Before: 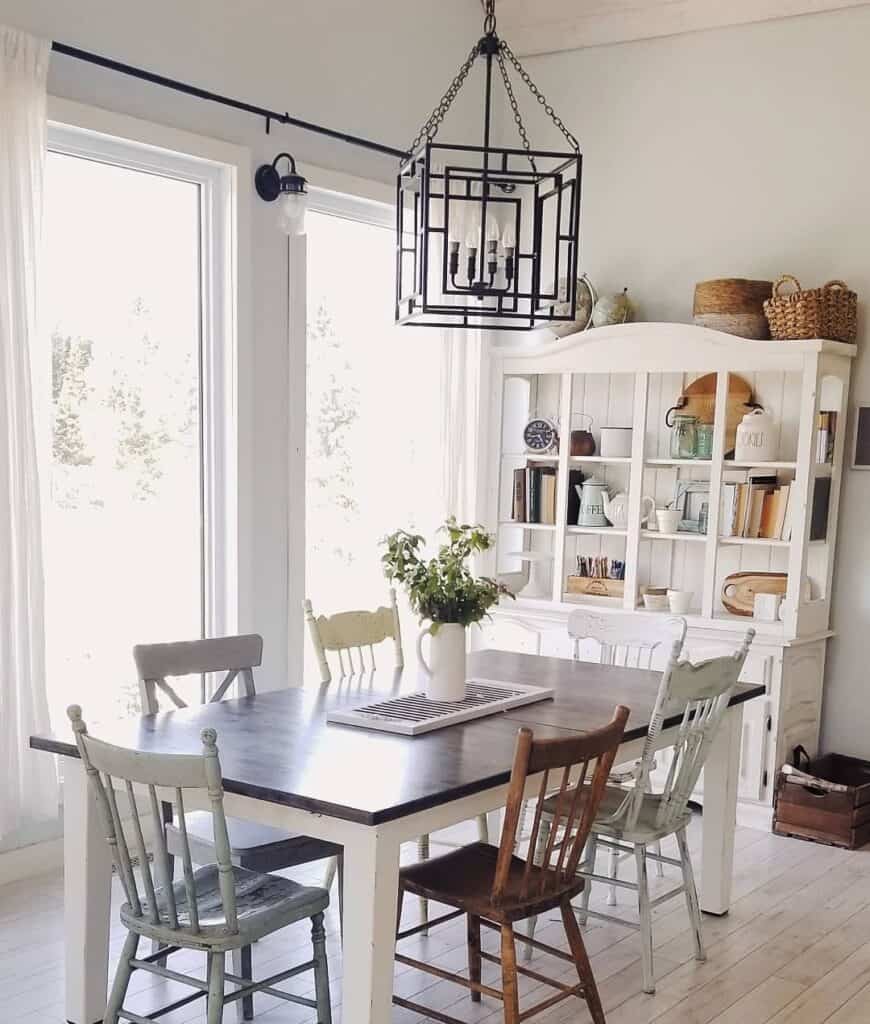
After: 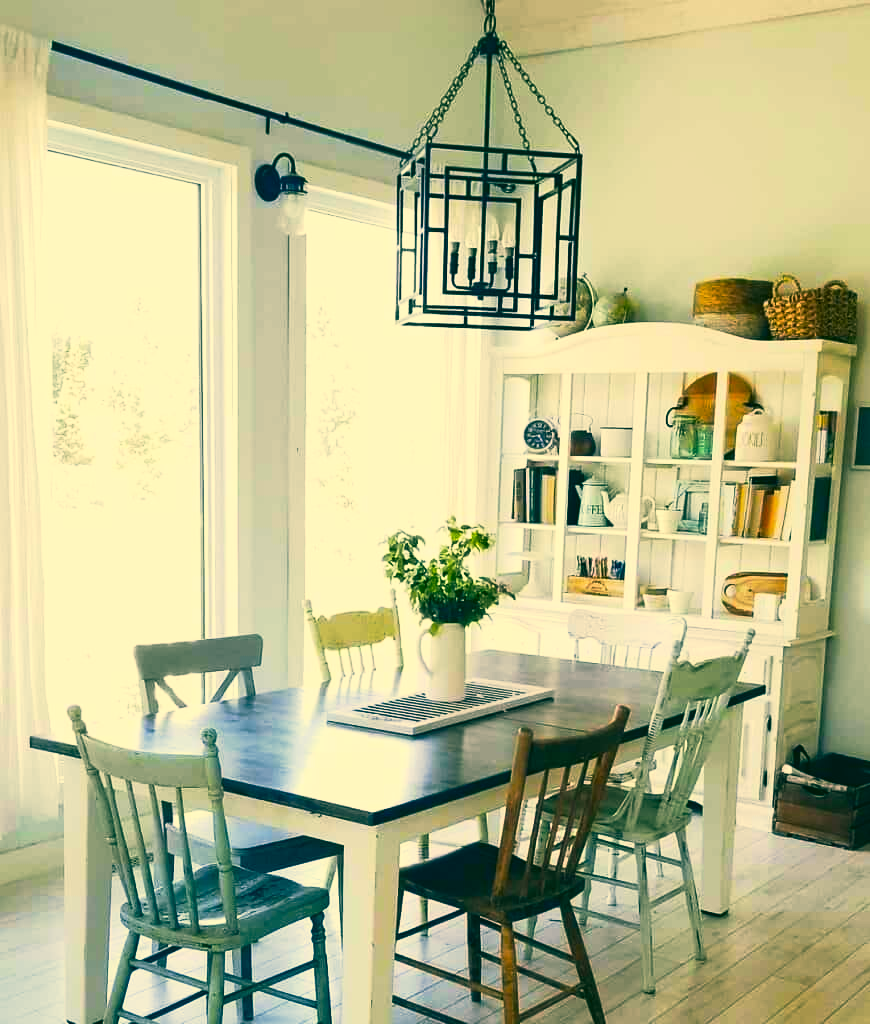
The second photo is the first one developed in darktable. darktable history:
contrast brightness saturation: contrast 0.162, saturation 0.32
color balance rgb: shadows lift › hue 87.69°, linear chroma grading › global chroma 6.214%, perceptual saturation grading › global saturation -1.12%, global vibrance 14.848%
base curve: curves: ch0 [(0, 0) (0.257, 0.25) (0.482, 0.586) (0.757, 0.871) (1, 1)], preserve colors none
color correction: highlights a* 1.8, highlights b* 34.53, shadows a* -36.4, shadows b* -5.77
color calibration: output R [0.972, 0.068, -0.094, 0], output G [-0.178, 1.216, -0.086, 0], output B [0.095, -0.136, 0.98, 0], illuminant as shot in camera, x 0.358, y 0.373, temperature 4628.91 K
